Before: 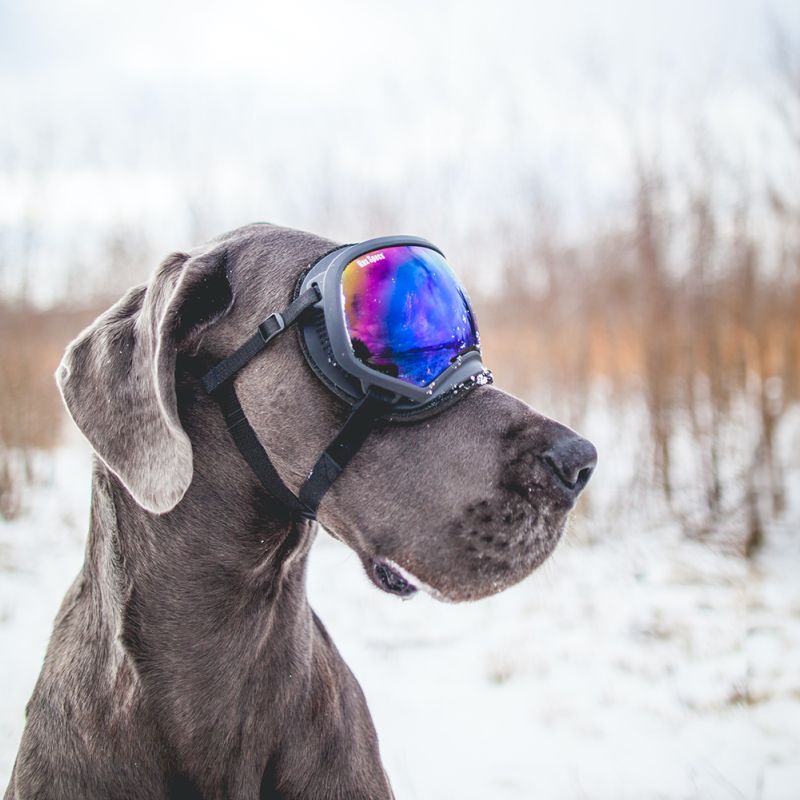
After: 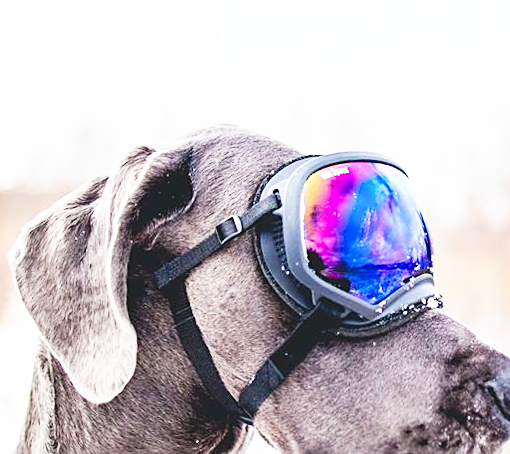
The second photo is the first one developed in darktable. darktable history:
base curve: curves: ch0 [(0, 0) (0.007, 0.004) (0.027, 0.03) (0.046, 0.07) (0.207, 0.54) (0.442, 0.872) (0.673, 0.972) (1, 1)], preserve colors none
sharpen: amount 0.49
crop and rotate: angle -5.96°, left 2.151%, top 6.873%, right 27.708%, bottom 30.672%
